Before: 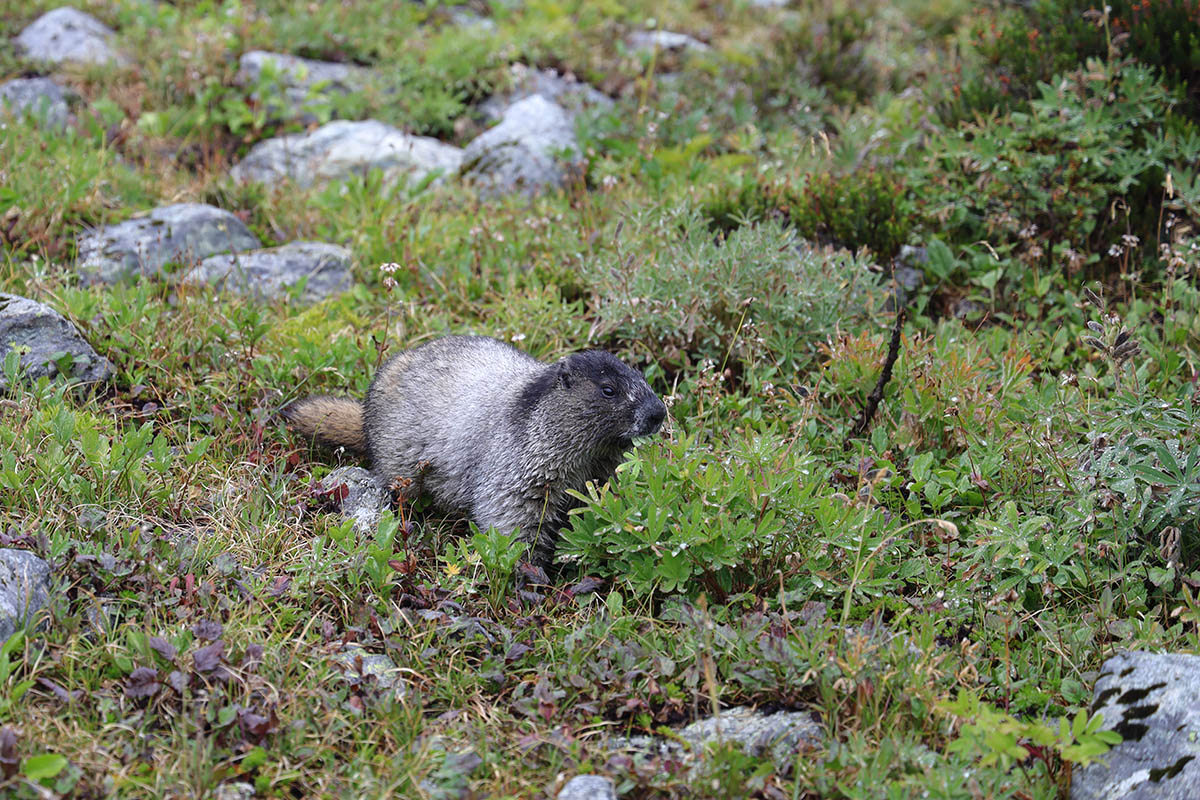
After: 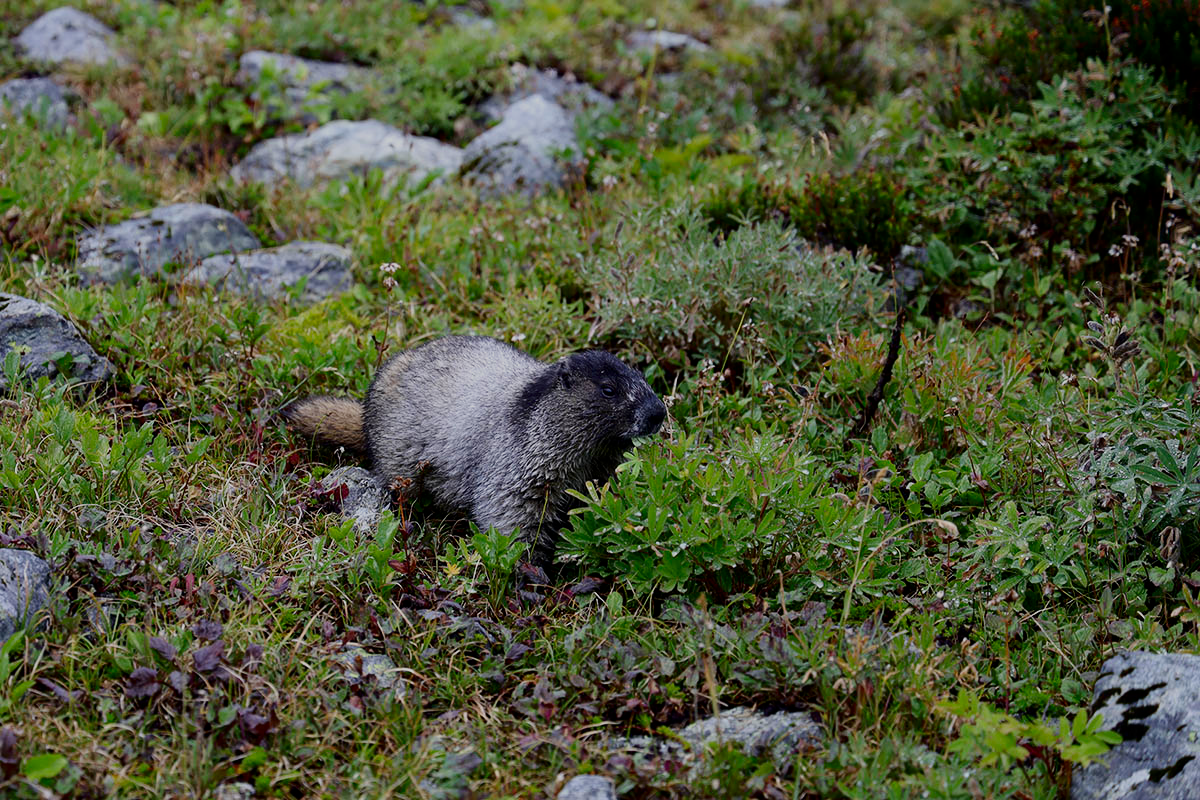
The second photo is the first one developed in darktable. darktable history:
contrast brightness saturation: contrast 0.13, brightness -0.24, saturation 0.14
filmic rgb: black relative exposure -7.65 EV, white relative exposure 4.56 EV, hardness 3.61
